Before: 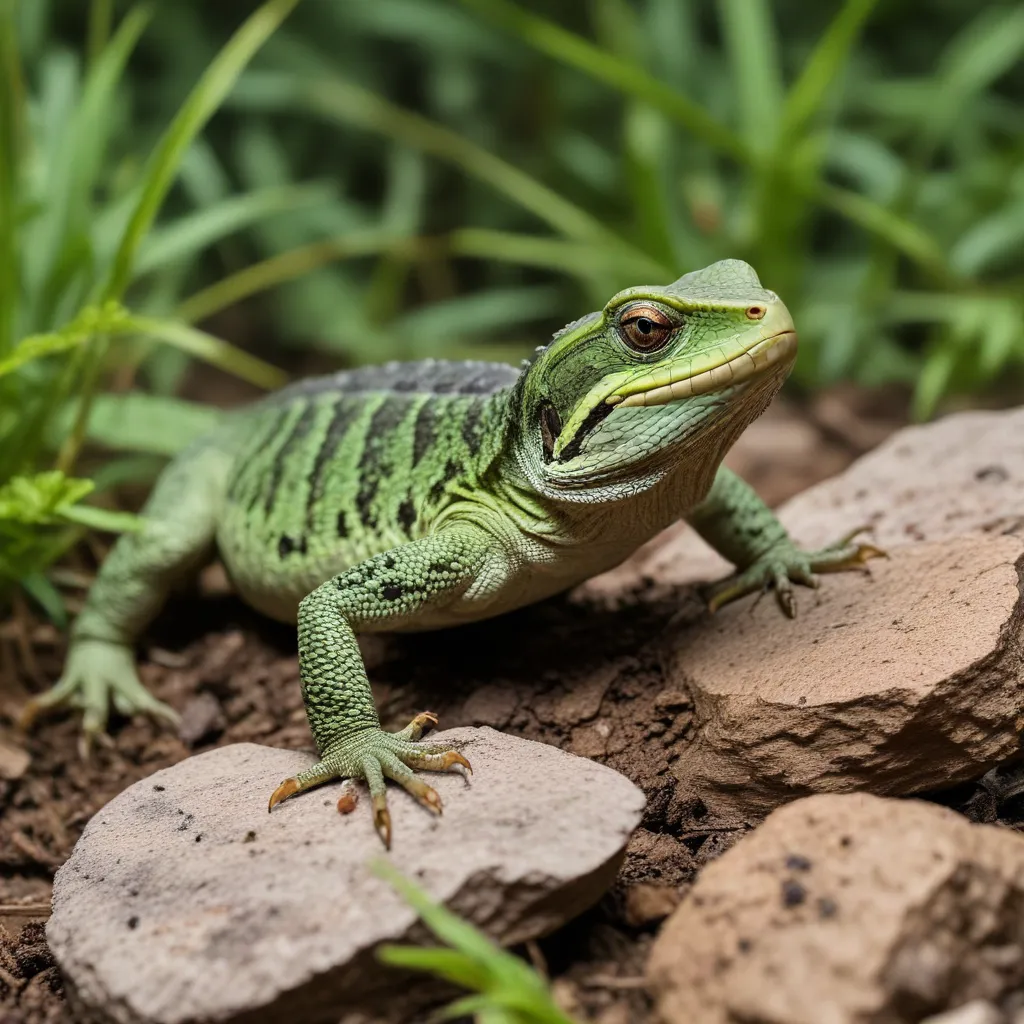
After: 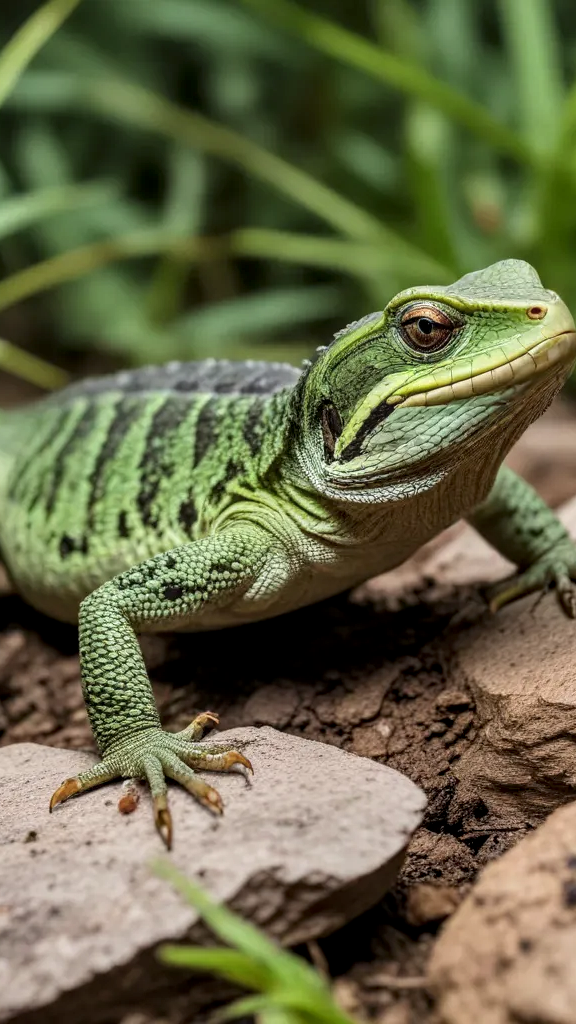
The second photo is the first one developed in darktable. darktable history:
crop: left 21.408%, right 22.304%
local contrast: detail 130%
